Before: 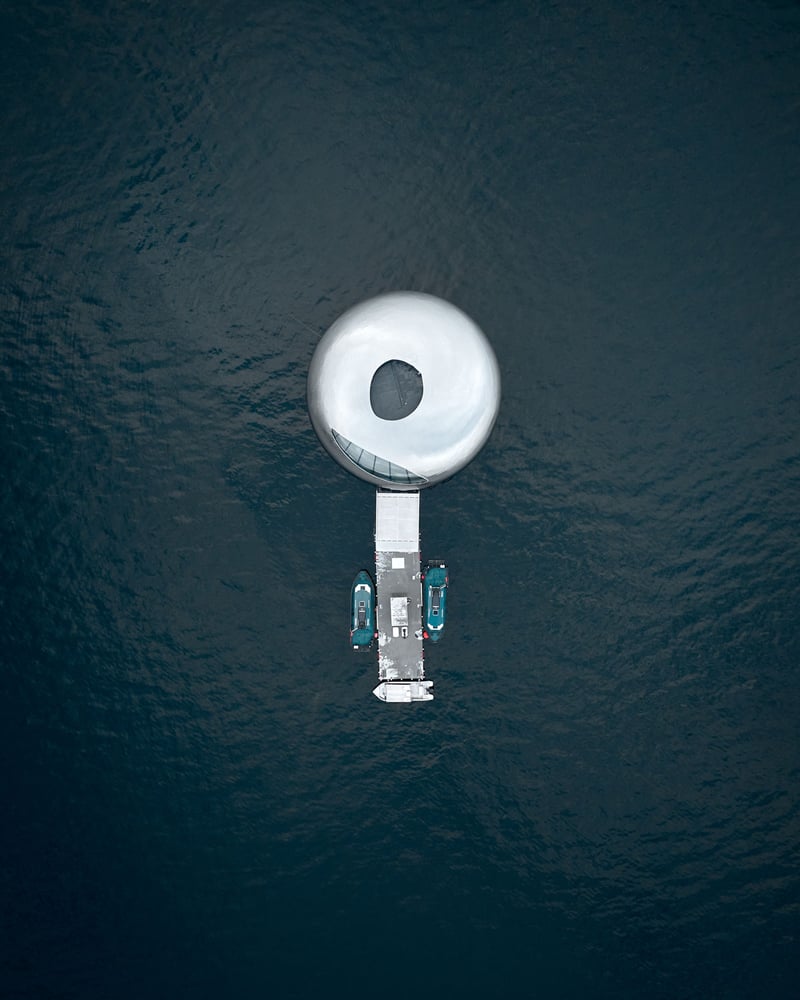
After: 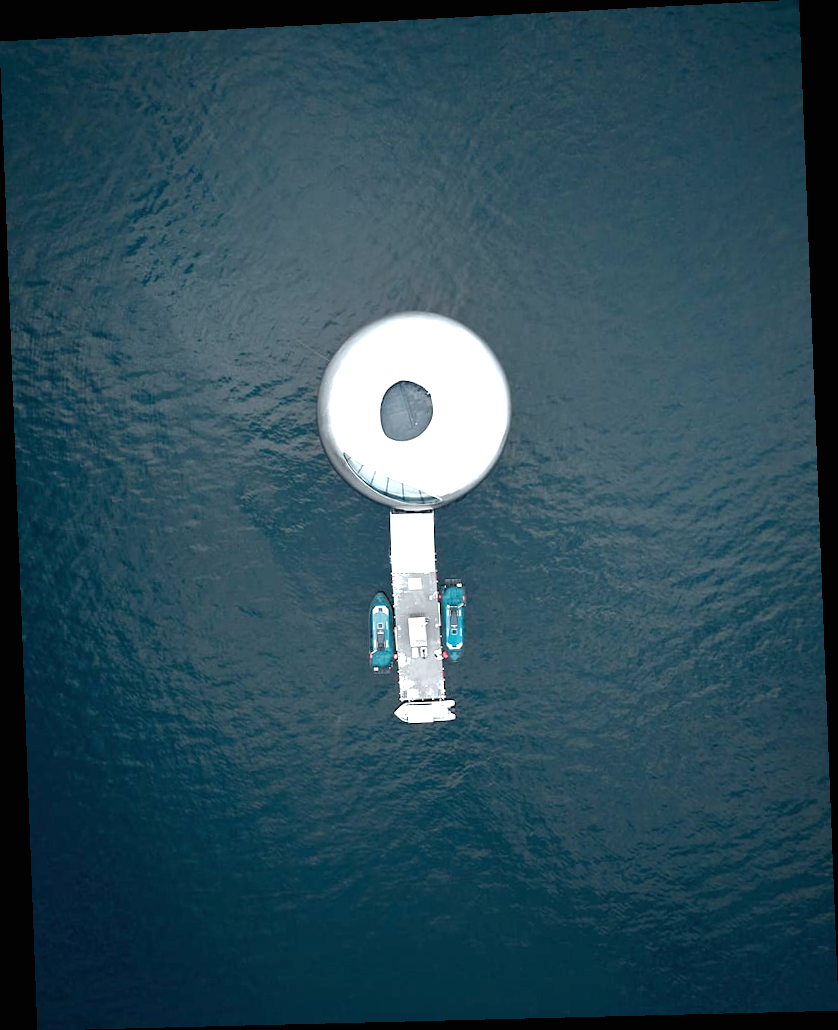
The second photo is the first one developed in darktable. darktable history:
exposure: black level correction 0, exposure 1.2 EV, compensate highlight preservation false
rotate and perspective: rotation -2.22°, lens shift (horizontal) -0.022, automatic cropping off
